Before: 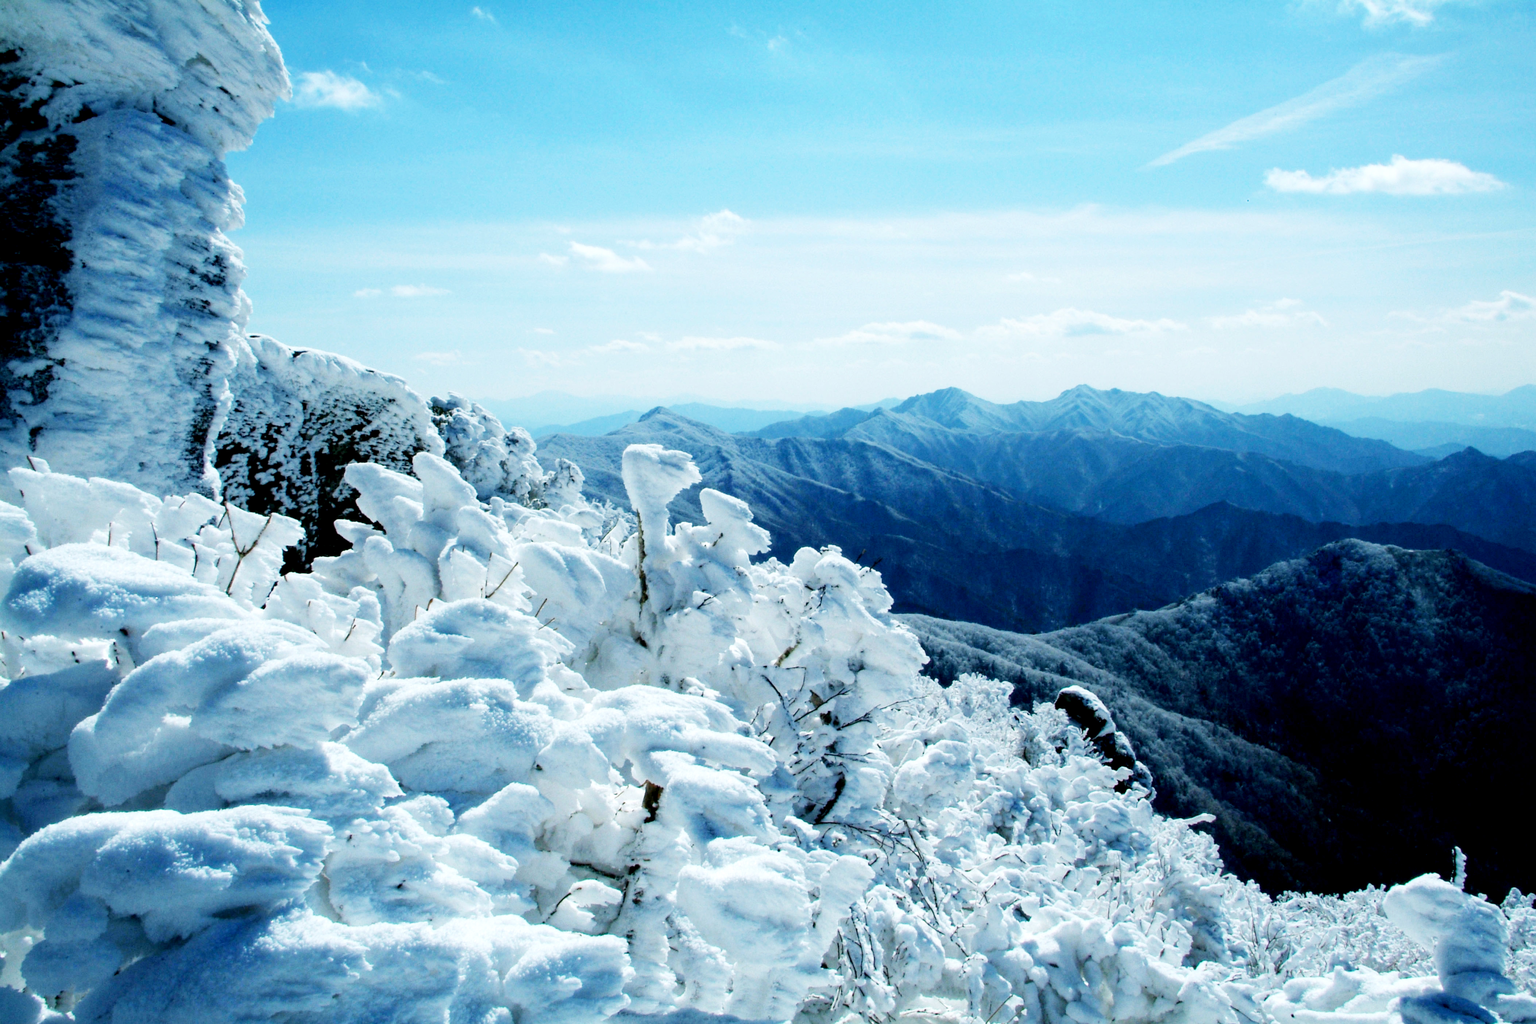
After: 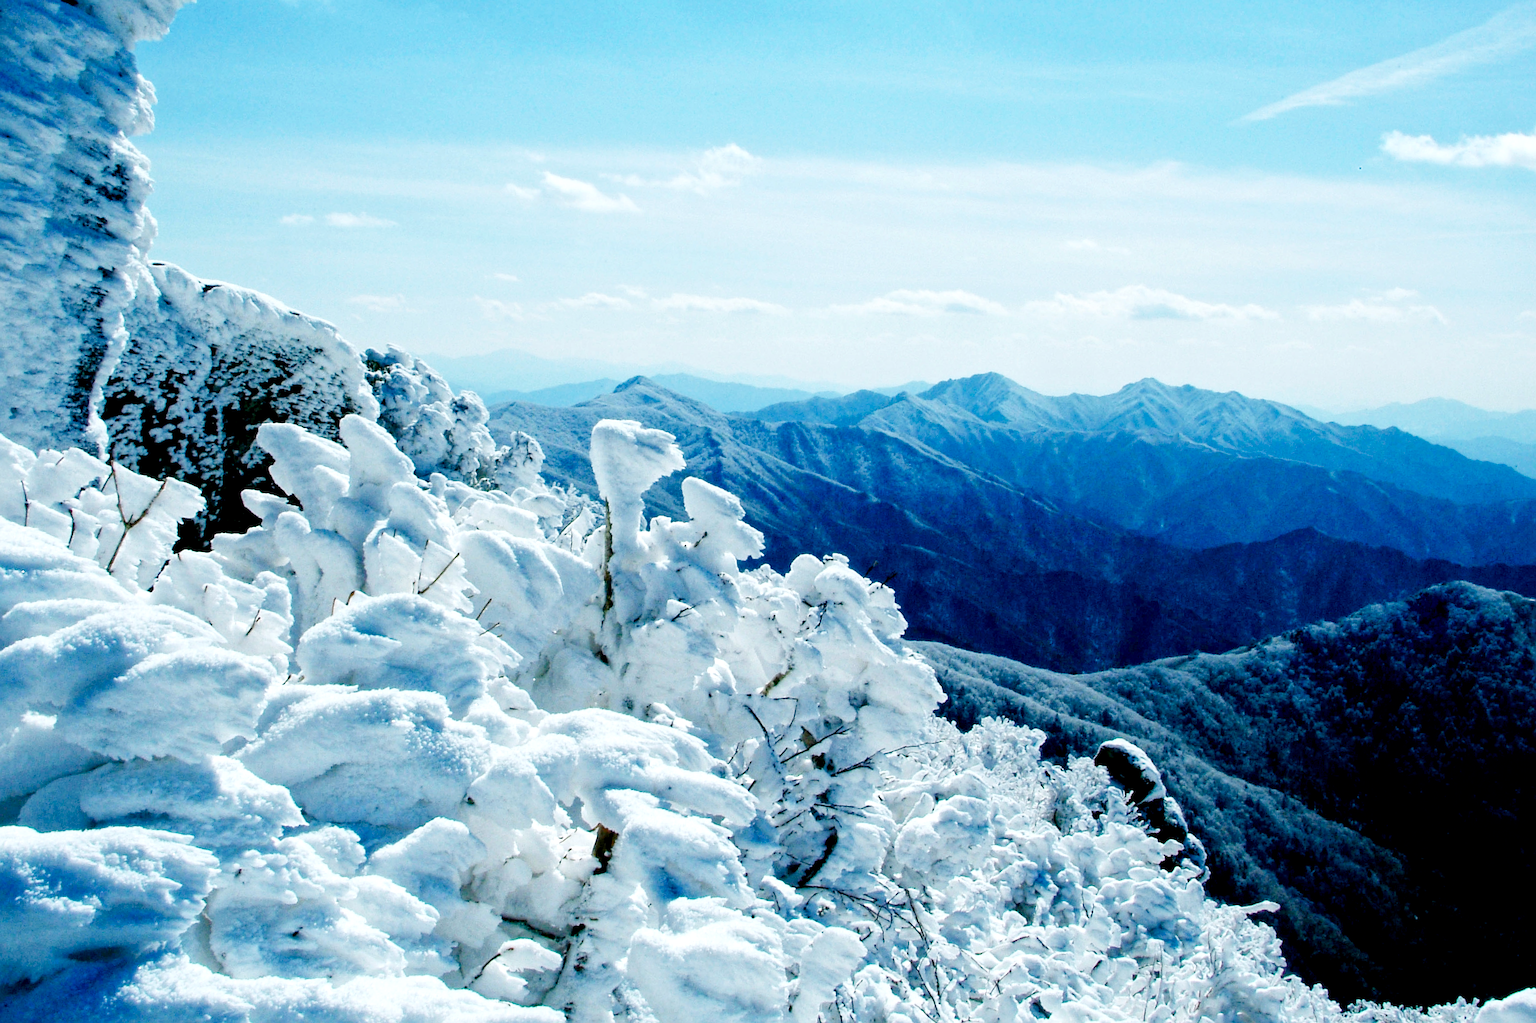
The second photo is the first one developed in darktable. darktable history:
sharpen: radius 2.753
local contrast: mode bilateral grid, contrast 19, coarseness 51, detail 121%, midtone range 0.2
color balance rgb: power › hue 313.1°, perceptual saturation grading › global saturation 20%, perceptual saturation grading › highlights -25.898%, perceptual saturation grading › shadows 49.344%
crop and rotate: angle -3.22°, left 5.318%, top 5.227%, right 4.644%, bottom 4.756%
